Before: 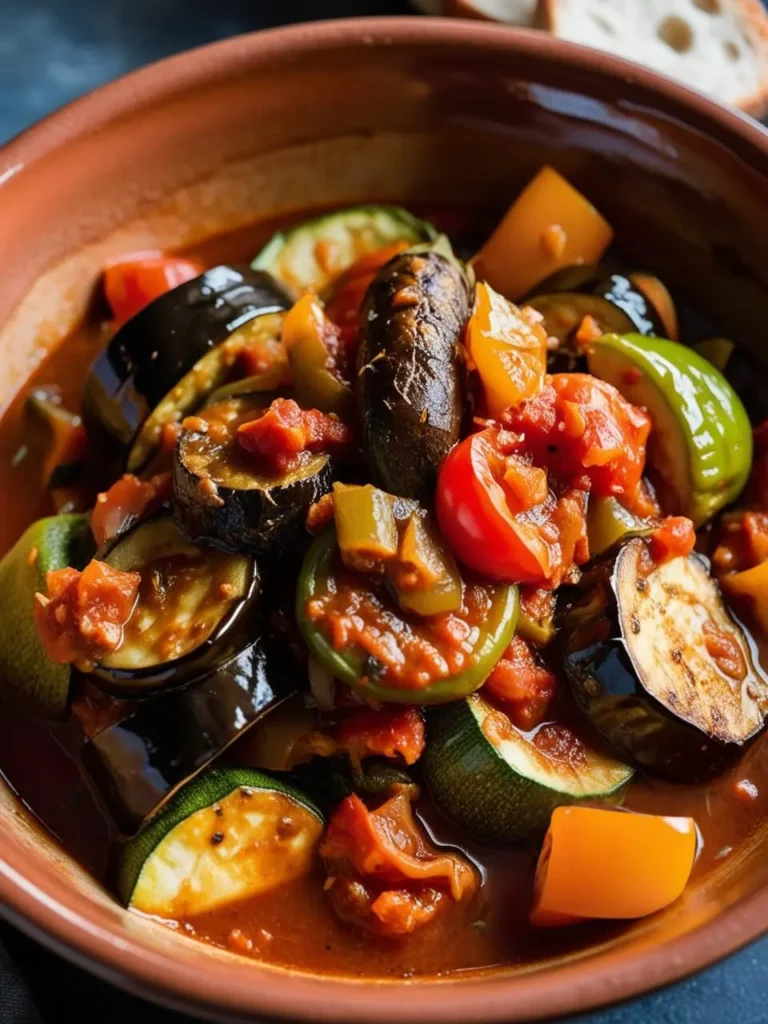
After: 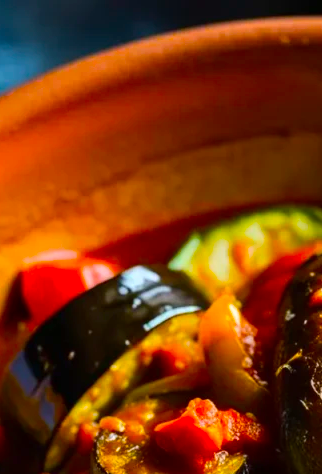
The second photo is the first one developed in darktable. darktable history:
white balance: red 0.978, blue 0.999
crop and rotate: left 10.817%, top 0.062%, right 47.194%, bottom 53.626%
velvia: strength 6%
tone equalizer: -8 EV -0.417 EV, -7 EV -0.389 EV, -6 EV -0.333 EV, -5 EV -0.222 EV, -3 EV 0.222 EV, -2 EV 0.333 EV, -1 EV 0.389 EV, +0 EV 0.417 EV, edges refinement/feathering 500, mask exposure compensation -1.25 EV, preserve details no
color balance: input saturation 134.34%, contrast -10.04%, contrast fulcrum 19.67%, output saturation 133.51%
